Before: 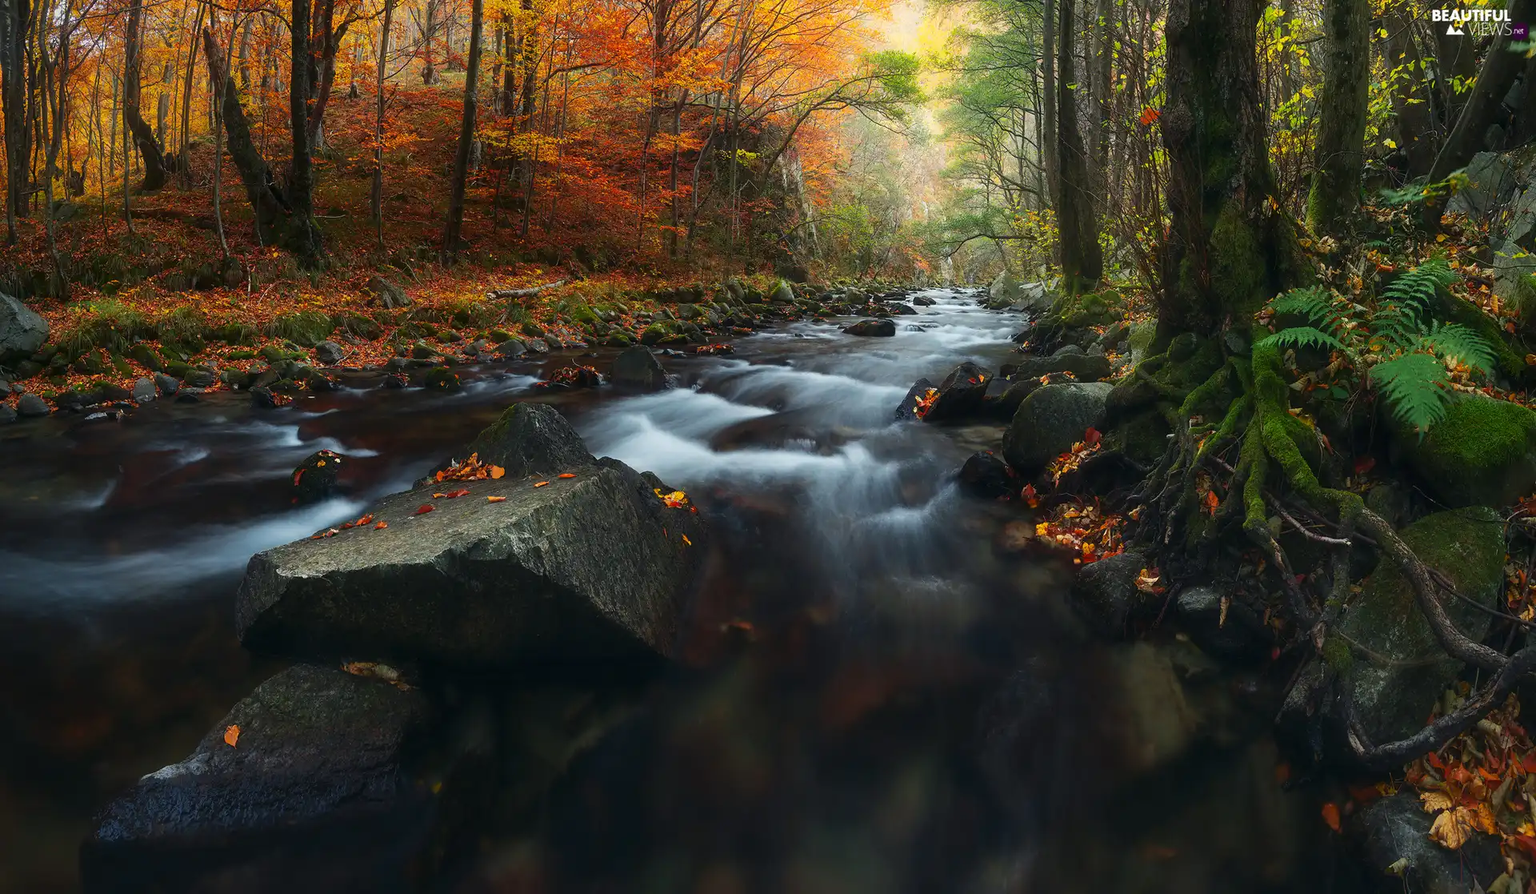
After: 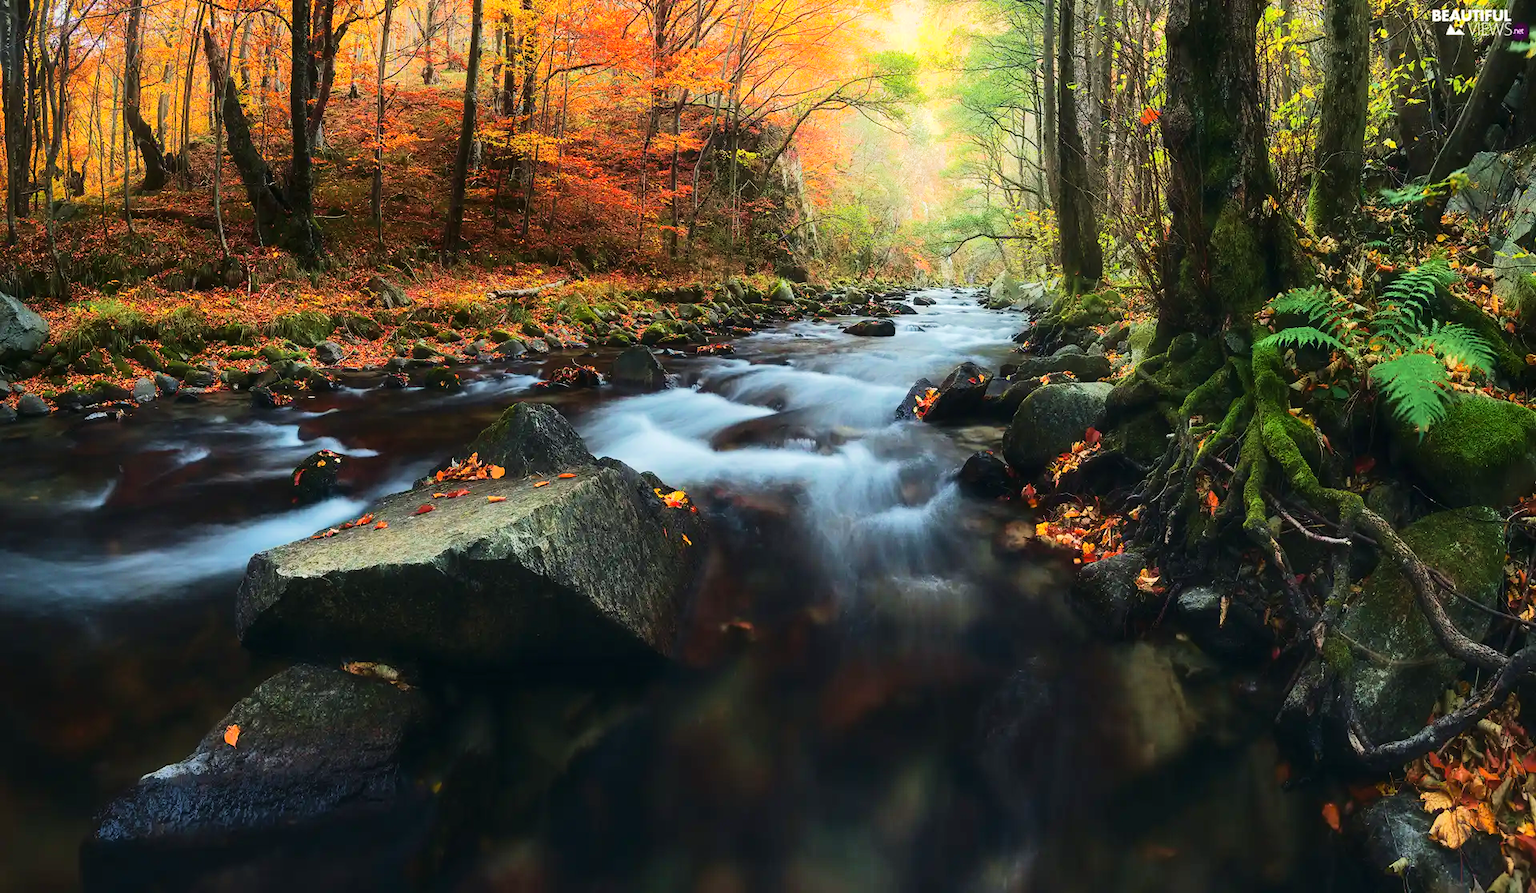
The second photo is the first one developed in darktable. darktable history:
velvia: on, module defaults
tone equalizer: -7 EV 0.147 EV, -6 EV 0.593 EV, -5 EV 1.12 EV, -4 EV 1.33 EV, -3 EV 1.14 EV, -2 EV 0.6 EV, -1 EV 0.164 EV, edges refinement/feathering 500, mask exposure compensation -1.57 EV, preserve details no
exposure: compensate highlight preservation false
